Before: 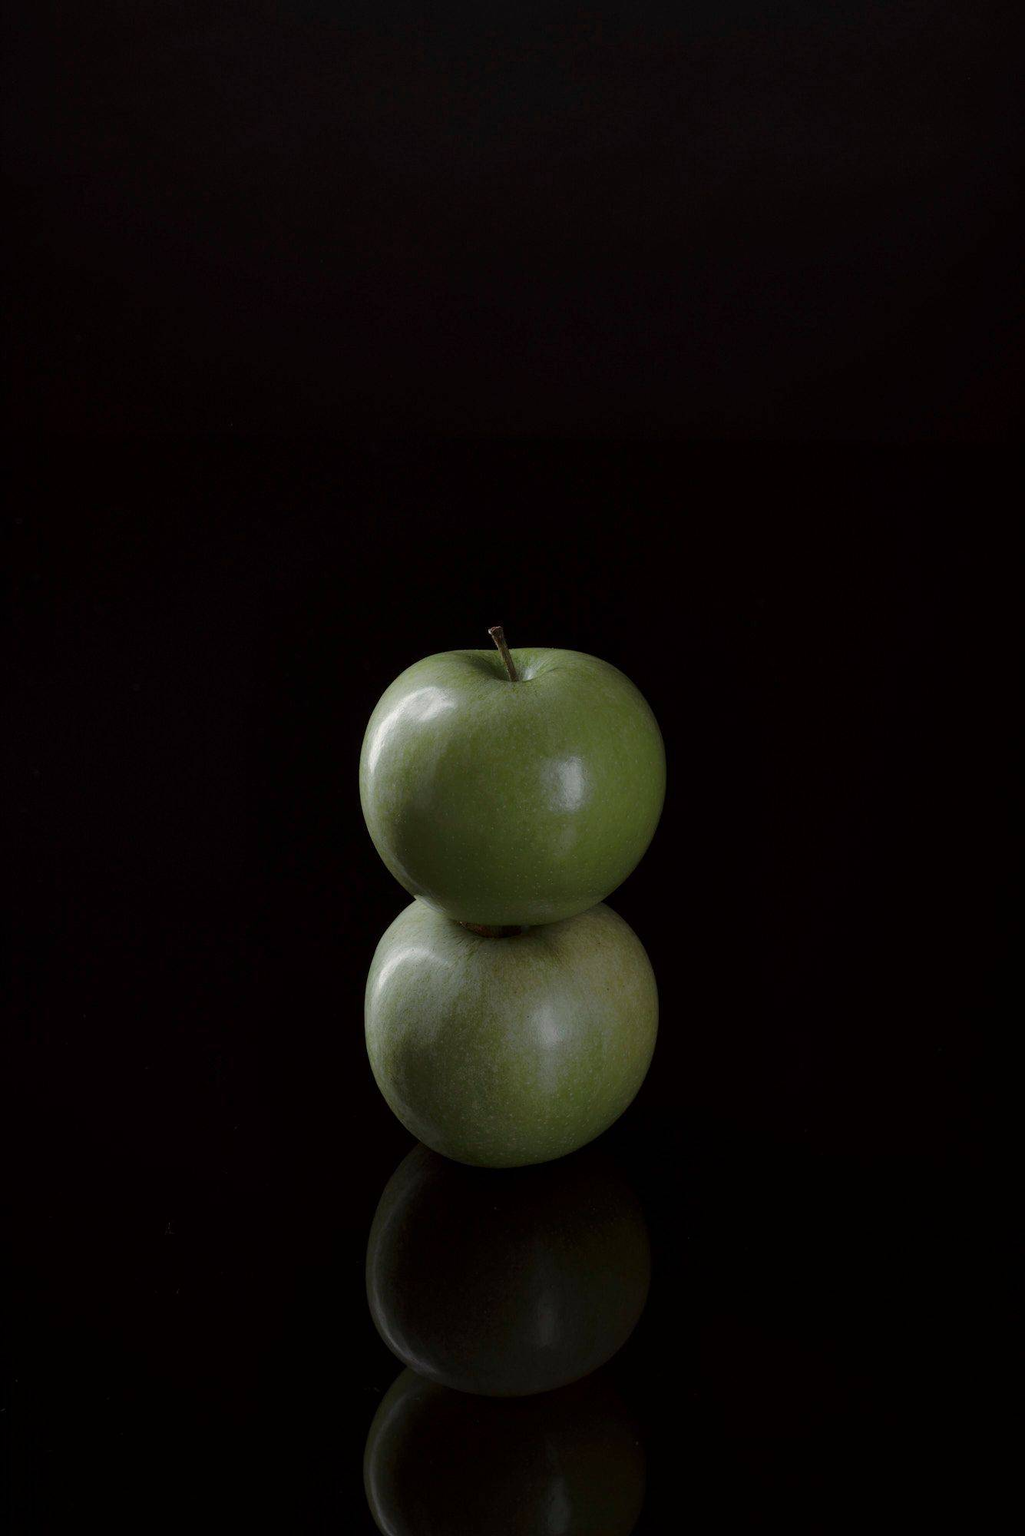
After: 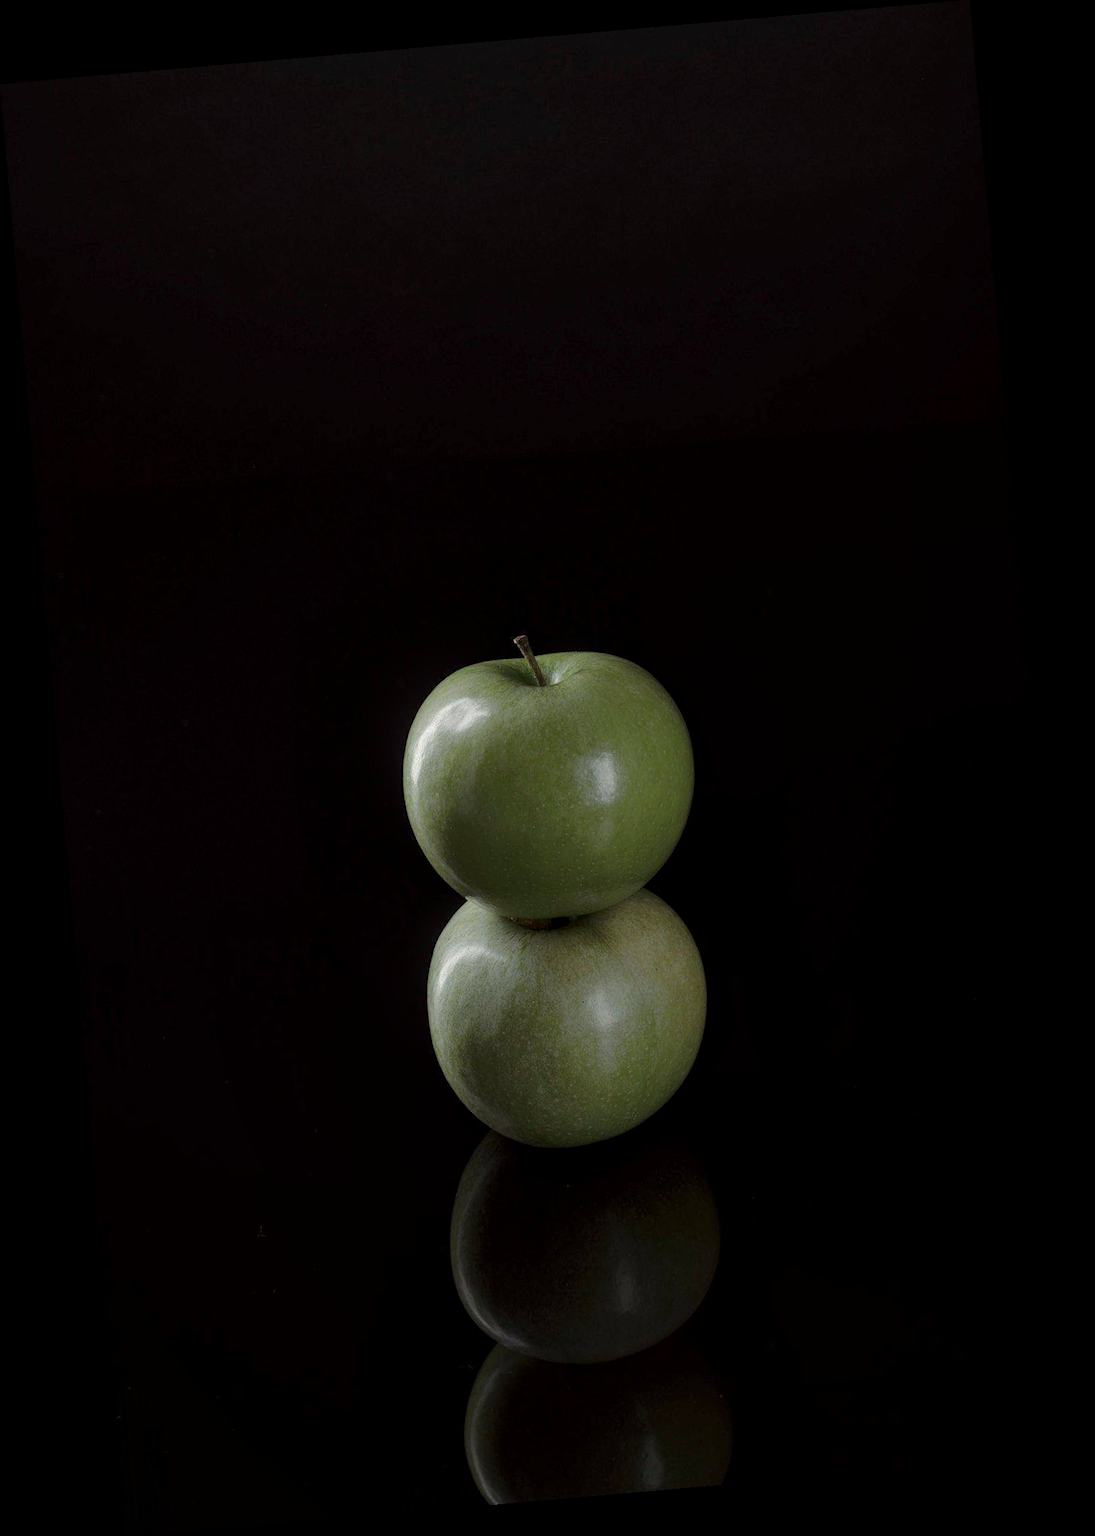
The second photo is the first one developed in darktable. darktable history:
rotate and perspective: rotation -4.98°, automatic cropping off
local contrast: on, module defaults
